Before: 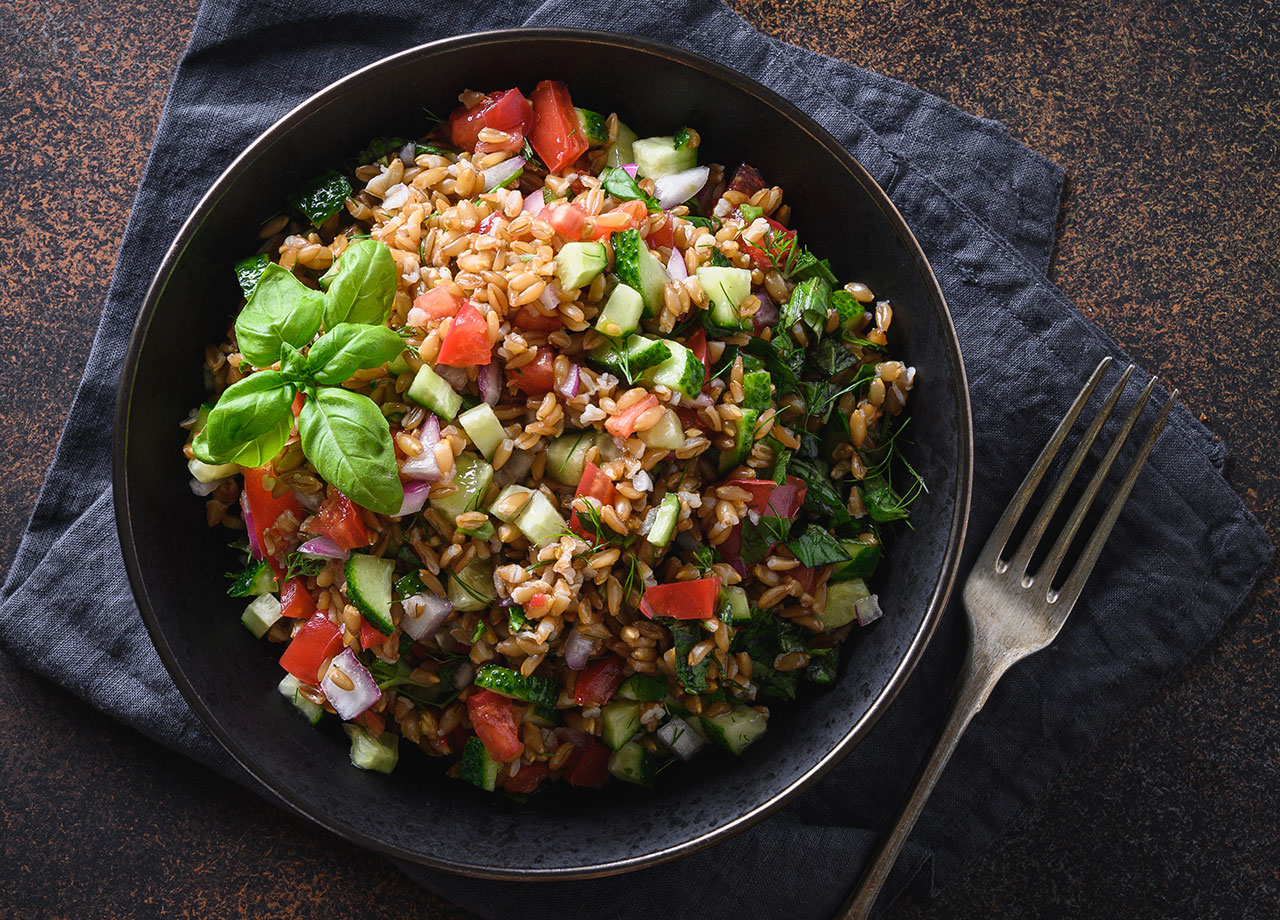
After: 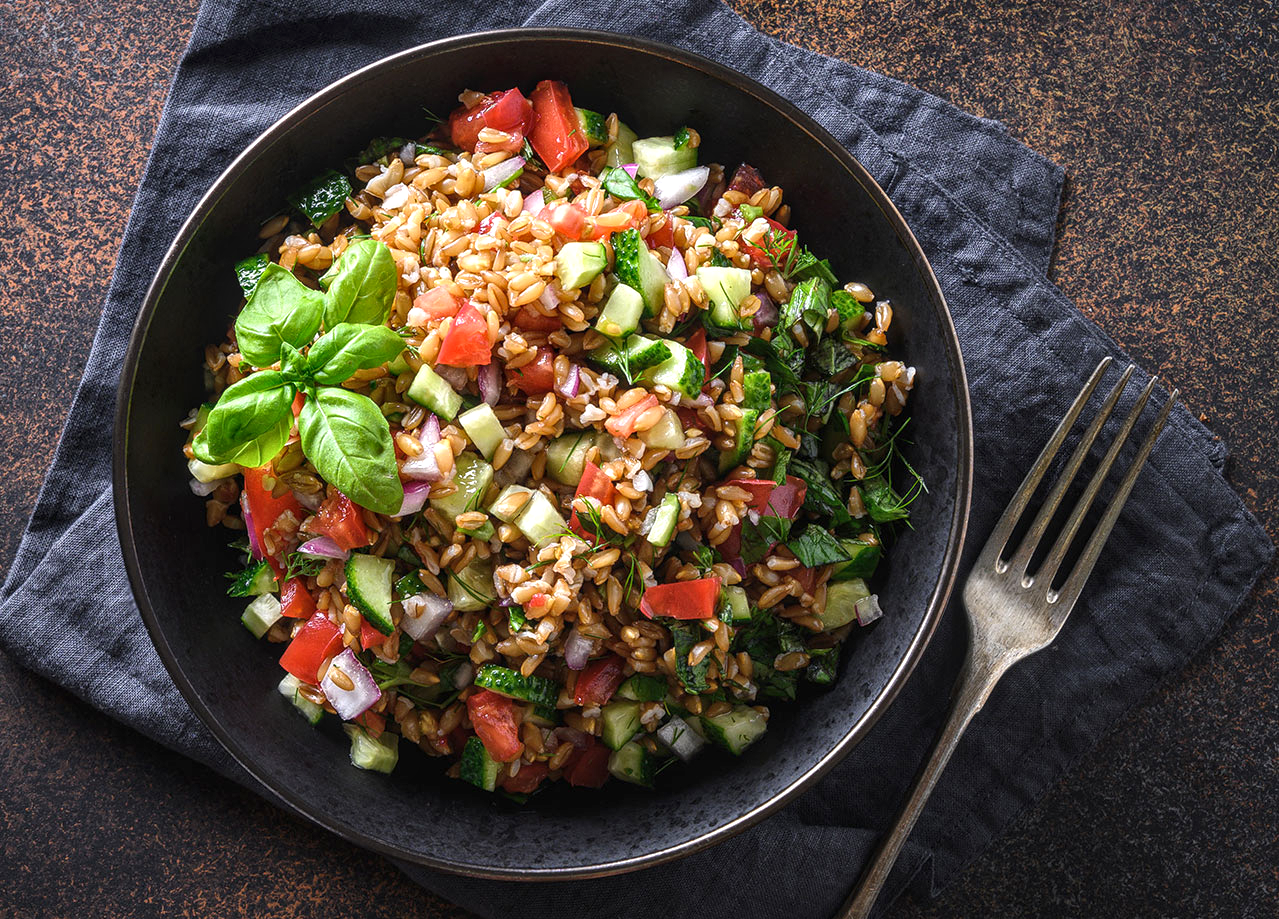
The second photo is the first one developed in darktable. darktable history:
local contrast: on, module defaults
exposure: exposure 0.426 EV, compensate highlight preservation false
